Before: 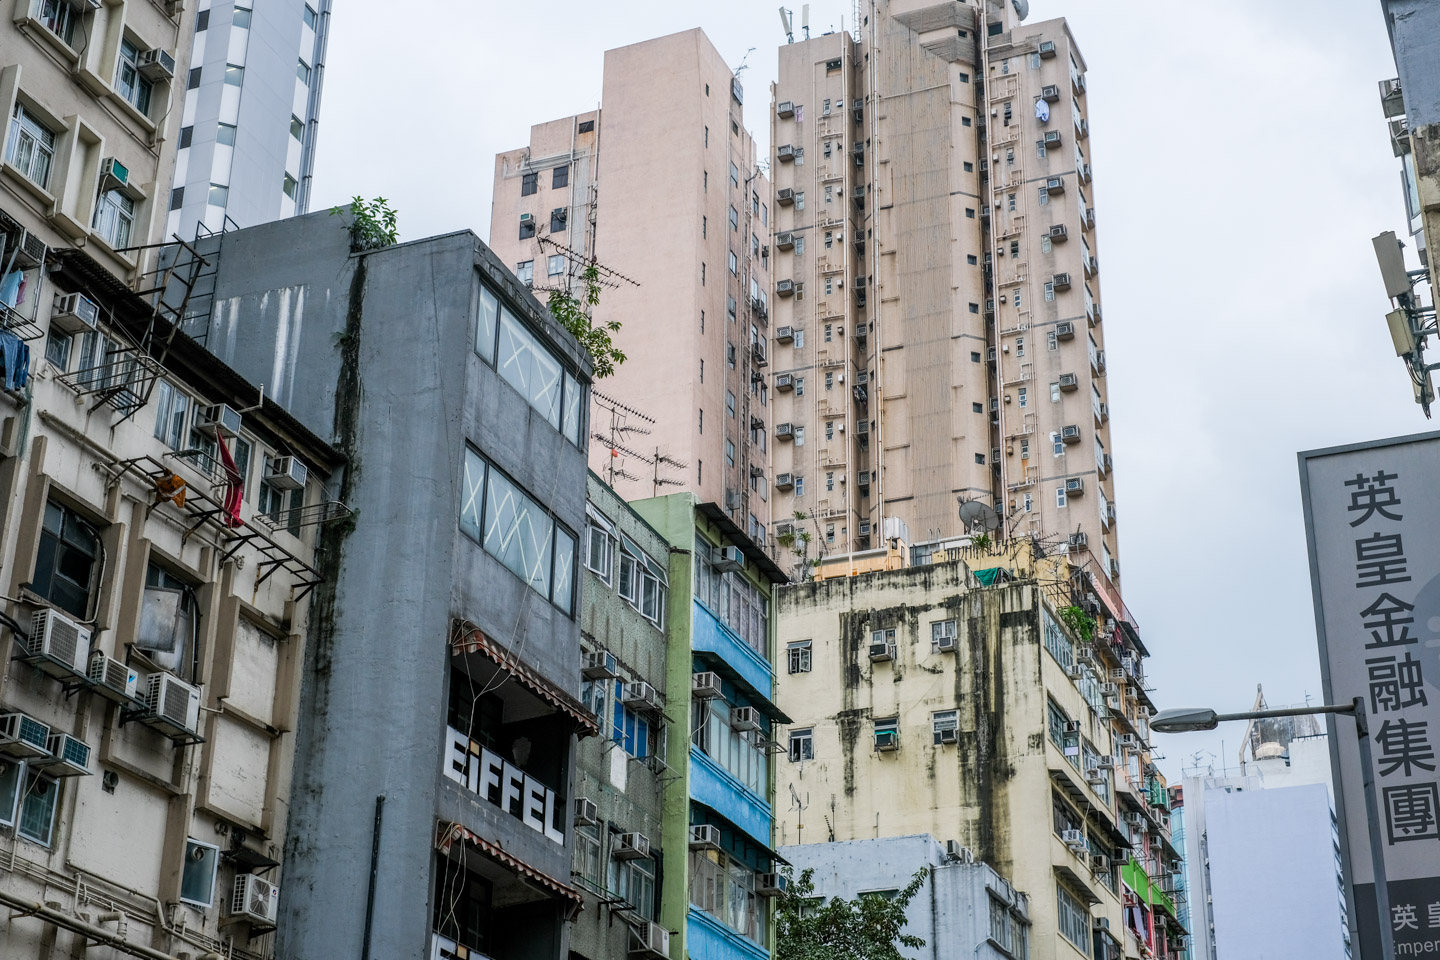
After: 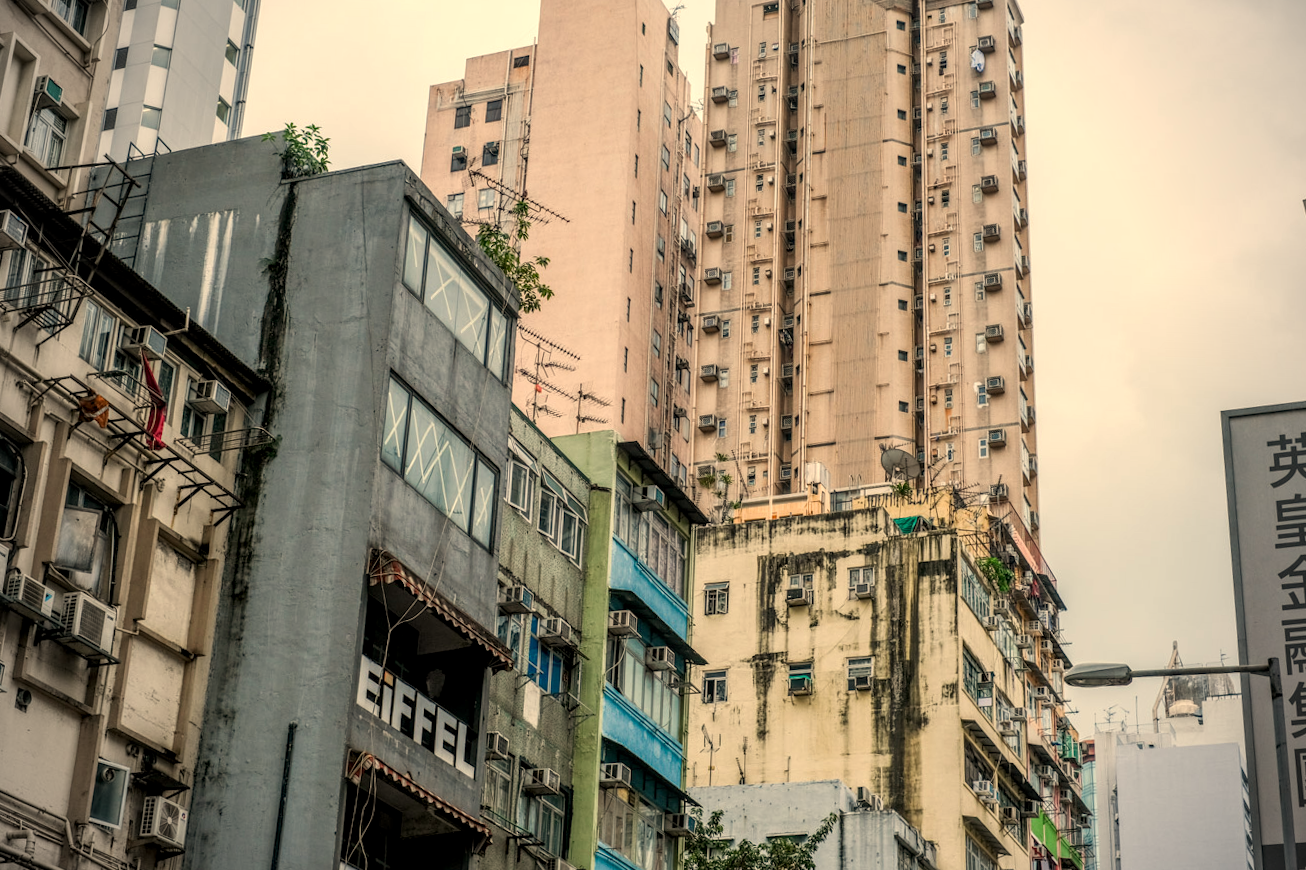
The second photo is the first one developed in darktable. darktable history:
crop and rotate: angle -1.96°, left 3.097%, top 4.154%, right 1.586%, bottom 0.529%
white balance: red 1.138, green 0.996, blue 0.812
local contrast: on, module defaults
vignetting: on, module defaults
